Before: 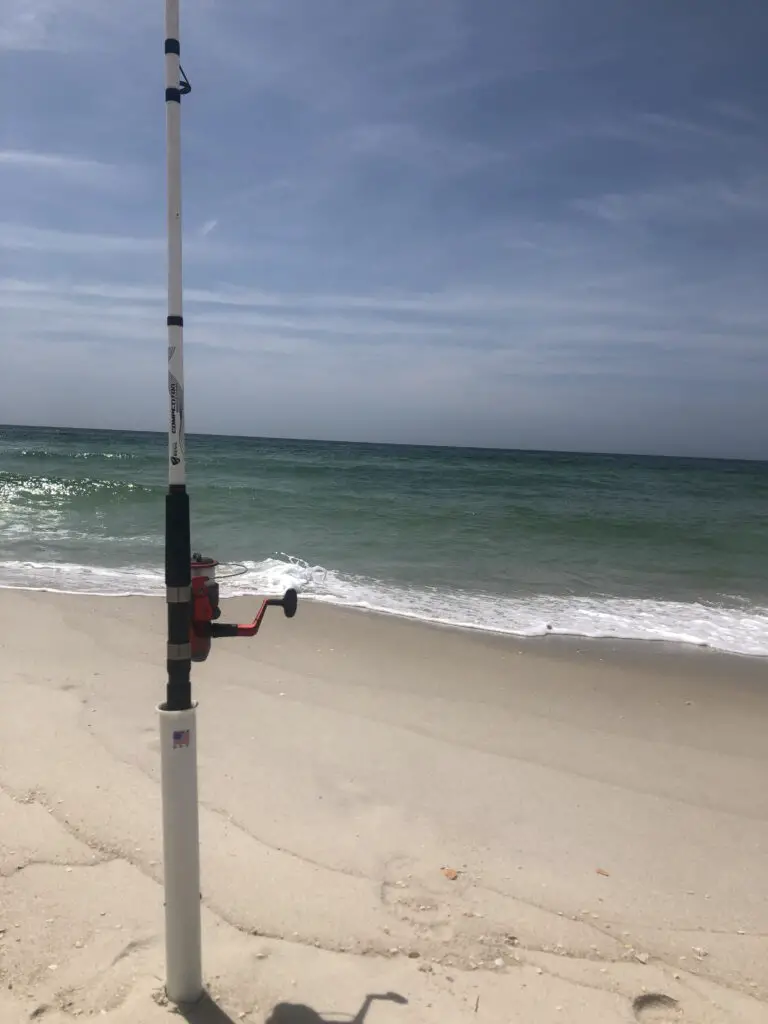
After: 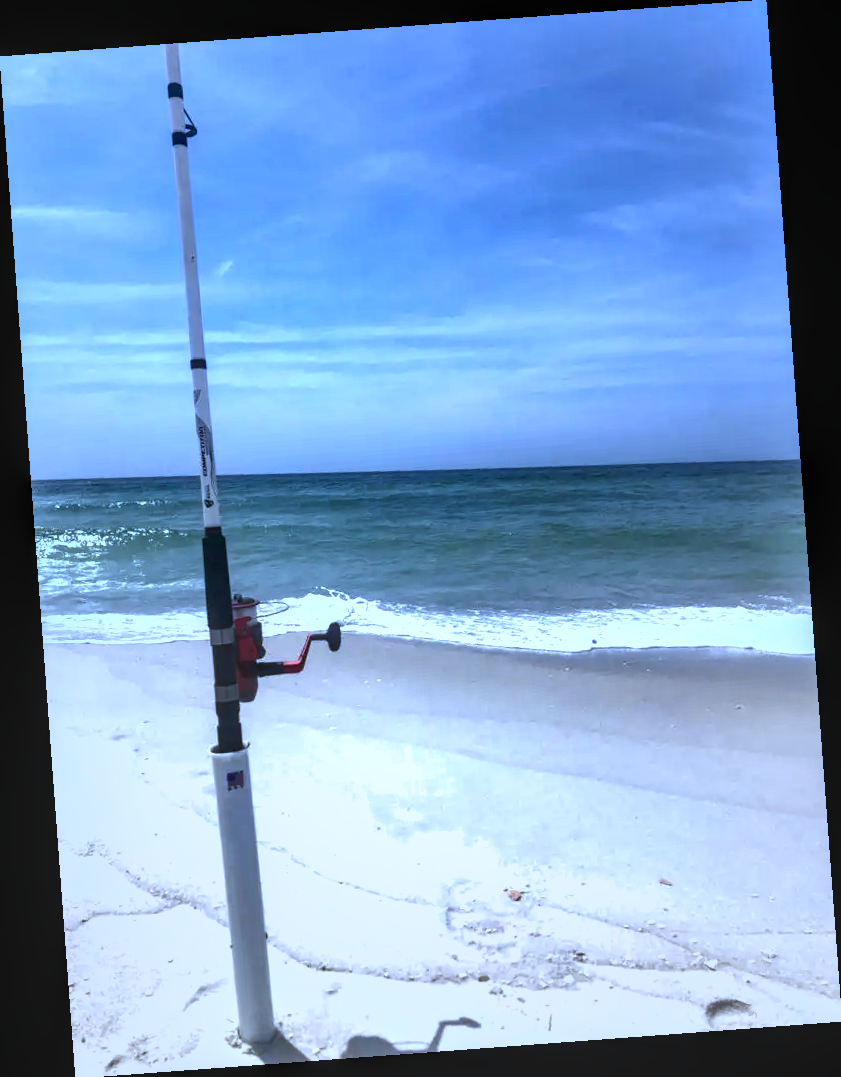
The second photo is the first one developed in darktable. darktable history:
crop: bottom 0.071%
contrast brightness saturation: contrast 0.04, saturation 0.07
exposure: black level correction 0, exposure 0.953 EV, compensate exposure bias true, compensate highlight preservation false
shadows and highlights: low approximation 0.01, soften with gaussian
rotate and perspective: rotation -4.25°, automatic cropping off
white balance: red 0.871, blue 1.249
local contrast: detail 130%
color correction: highlights a* -0.772, highlights b* -8.92
